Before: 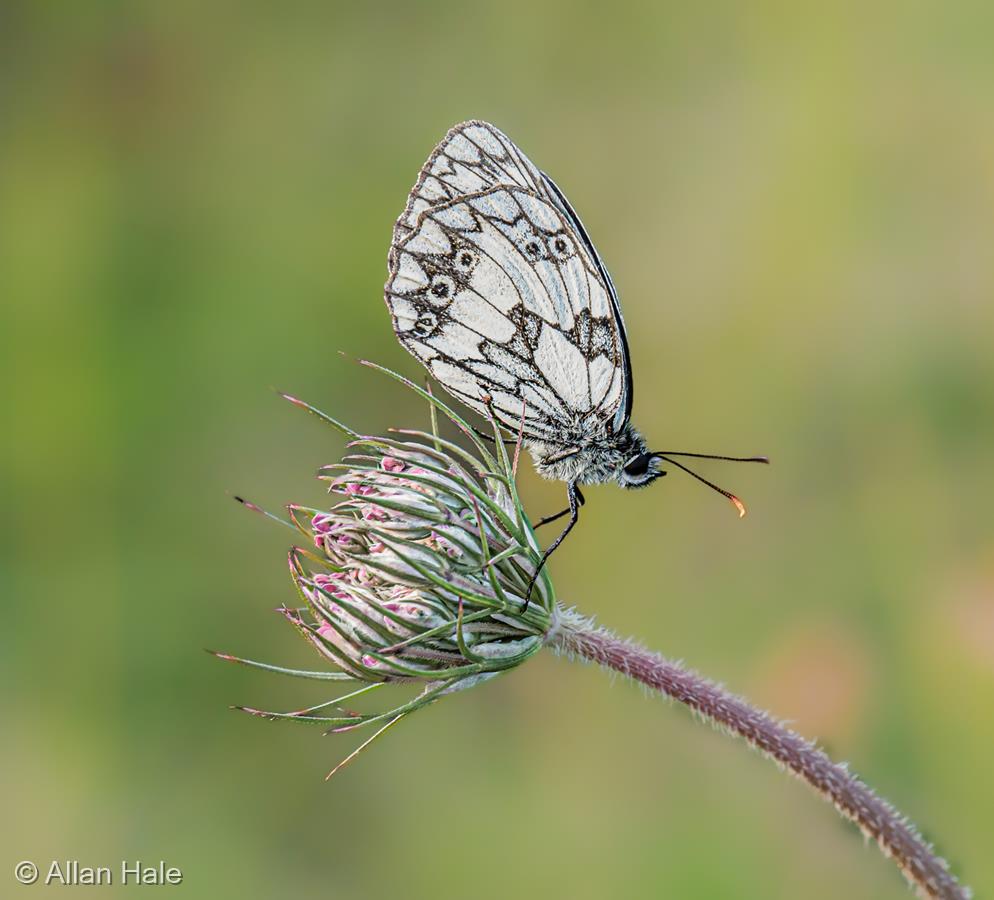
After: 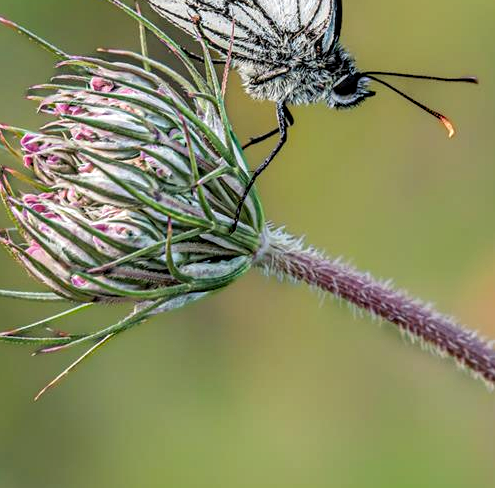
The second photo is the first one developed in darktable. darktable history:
crop: left 29.279%, top 42.277%, right 20.843%, bottom 3.477%
local contrast: on, module defaults
levels: levels [0.026, 0.507, 0.987]
haze removal: compatibility mode true, adaptive false
